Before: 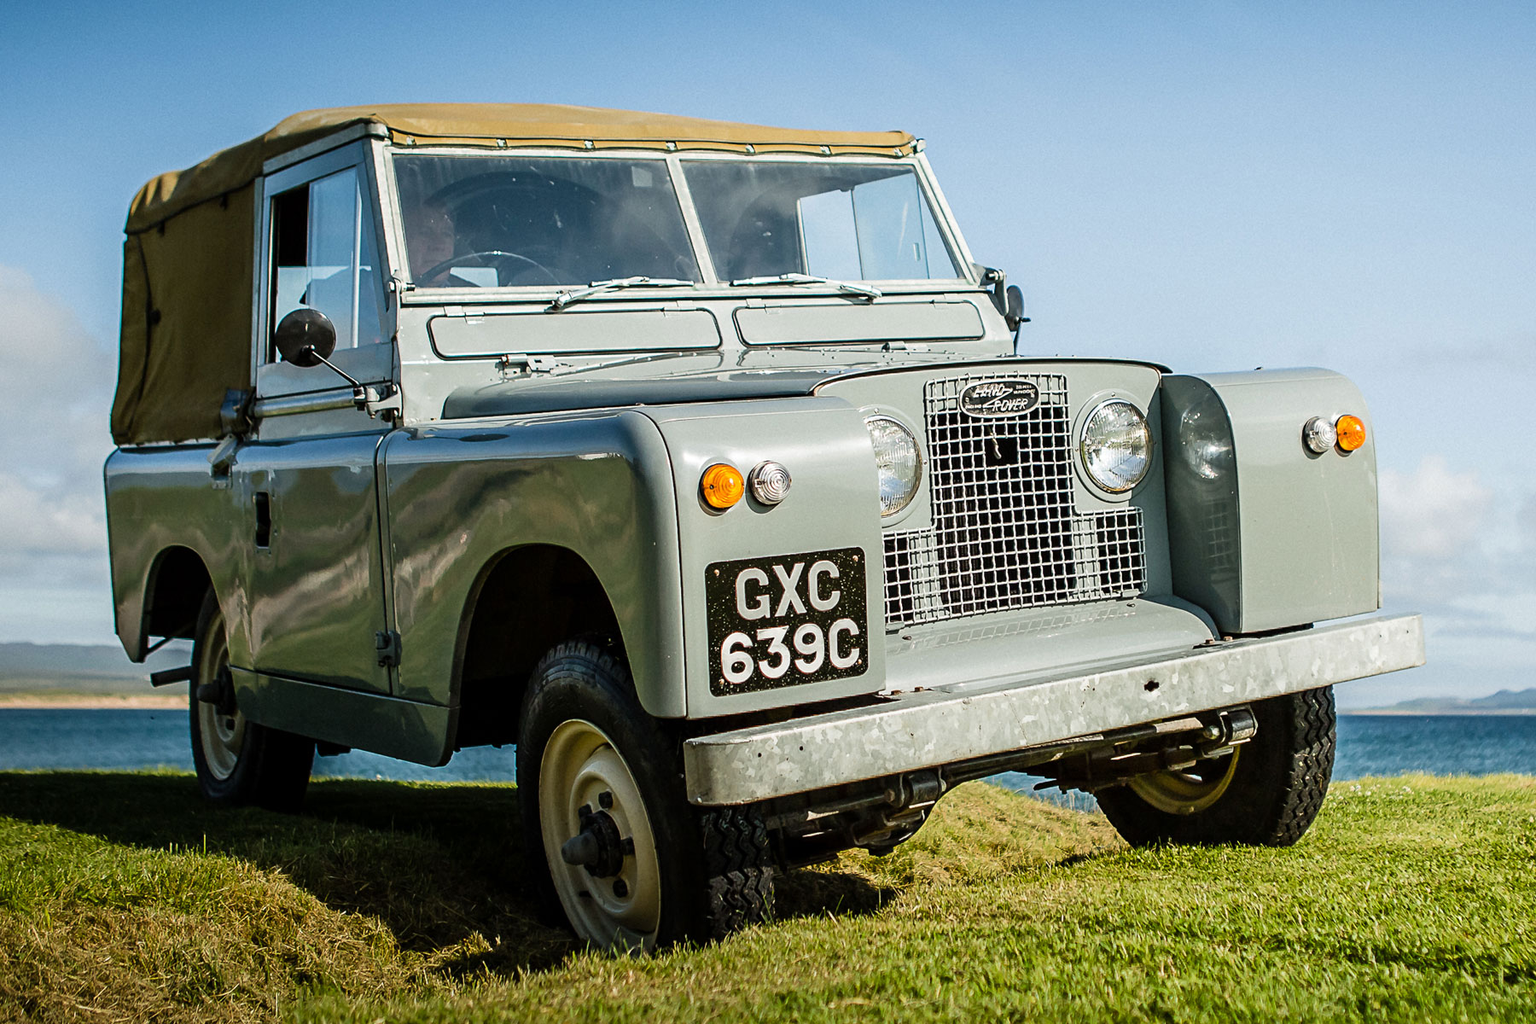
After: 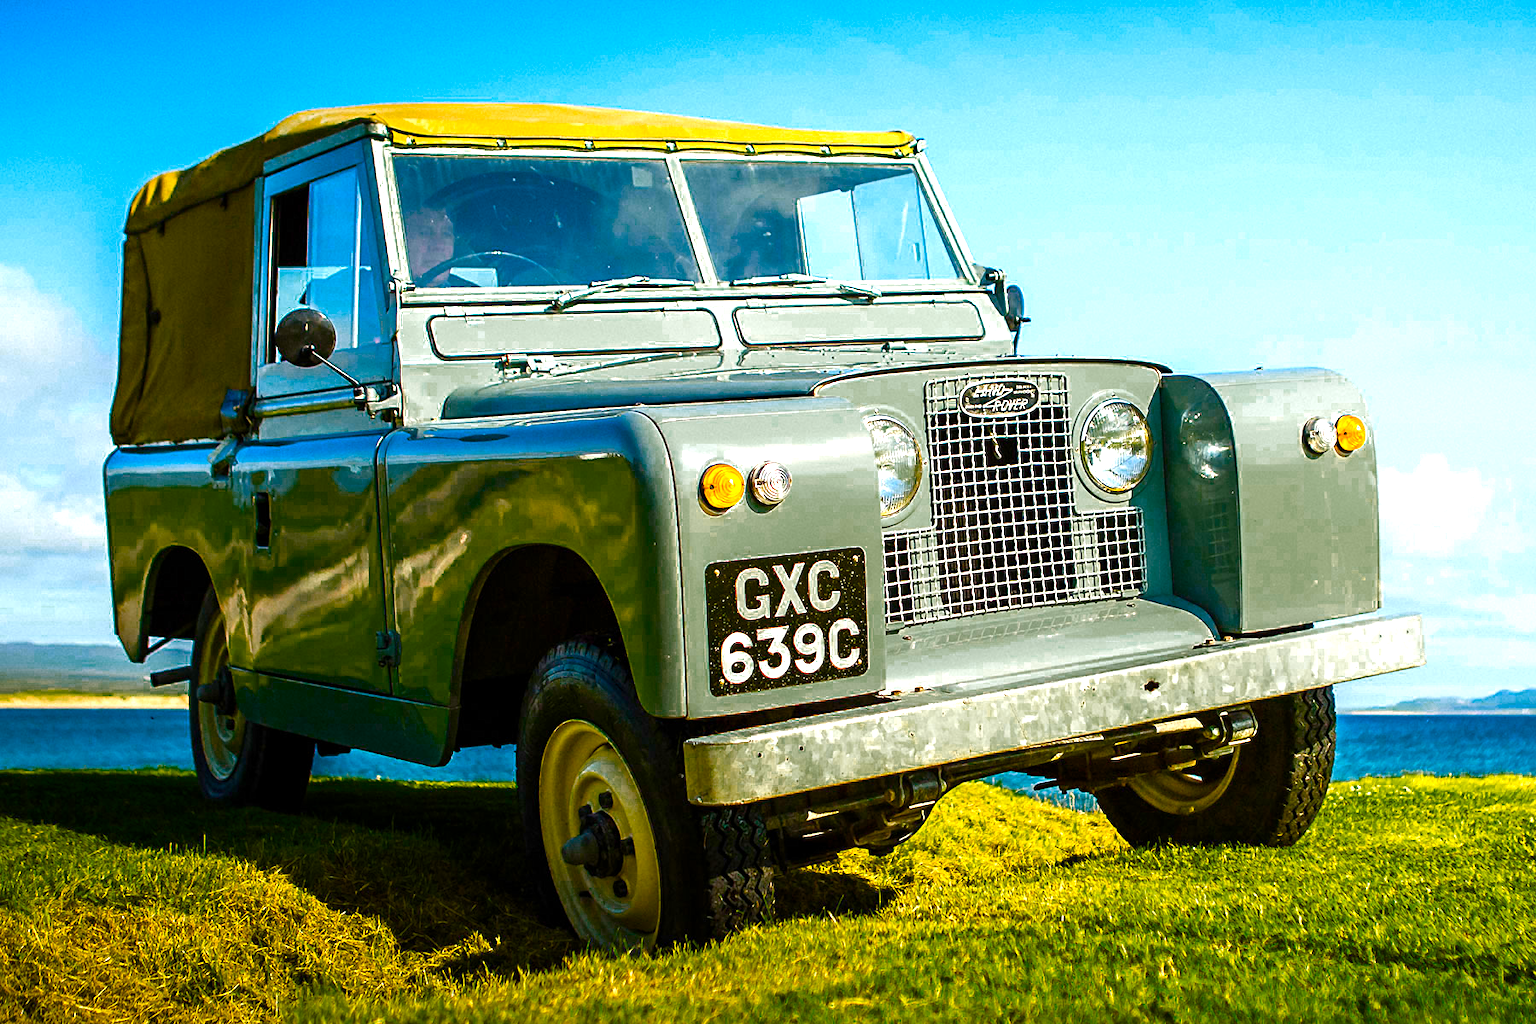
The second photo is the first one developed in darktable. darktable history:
color zones: curves: ch0 [(0.25, 0.5) (0.347, 0.092) (0.75, 0.5)]; ch1 [(0.25, 0.5) (0.33, 0.51) (0.75, 0.5)]
color balance rgb: linear chroma grading › global chroma 25%, perceptual saturation grading › global saturation 40%, perceptual saturation grading › highlights -50%, perceptual saturation grading › shadows 30%, perceptual brilliance grading › global brilliance 25%, global vibrance 60%
